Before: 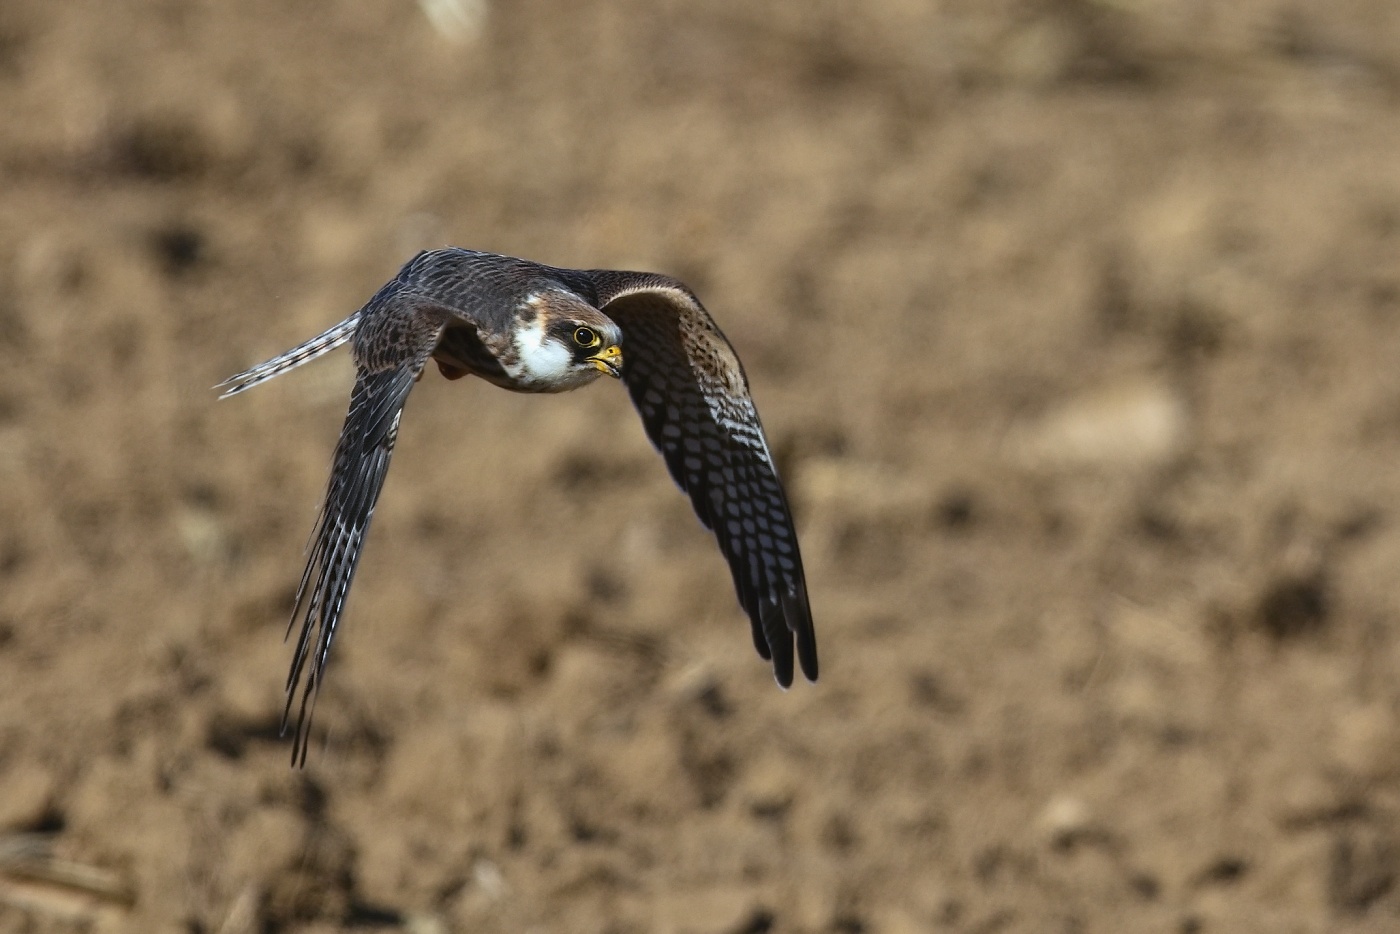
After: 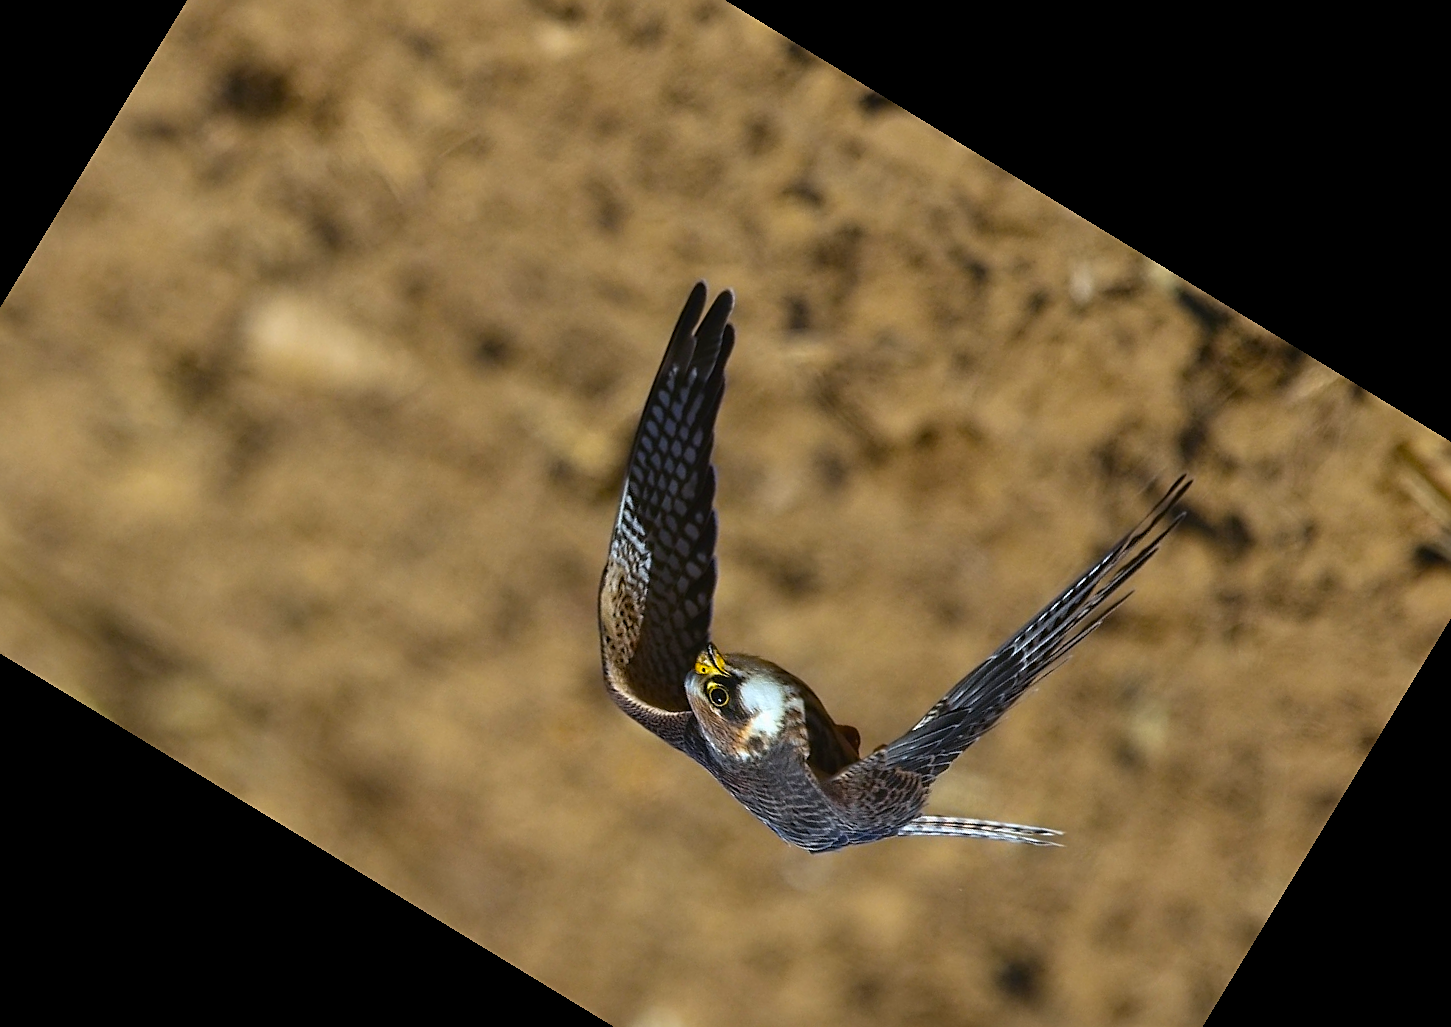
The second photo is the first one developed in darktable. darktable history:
color balance rgb: linear chroma grading › global chroma 15%, perceptual saturation grading › global saturation 30%
sharpen: on, module defaults
crop and rotate: angle 148.68°, left 9.111%, top 15.603%, right 4.588%, bottom 17.041%
tone equalizer: on, module defaults
